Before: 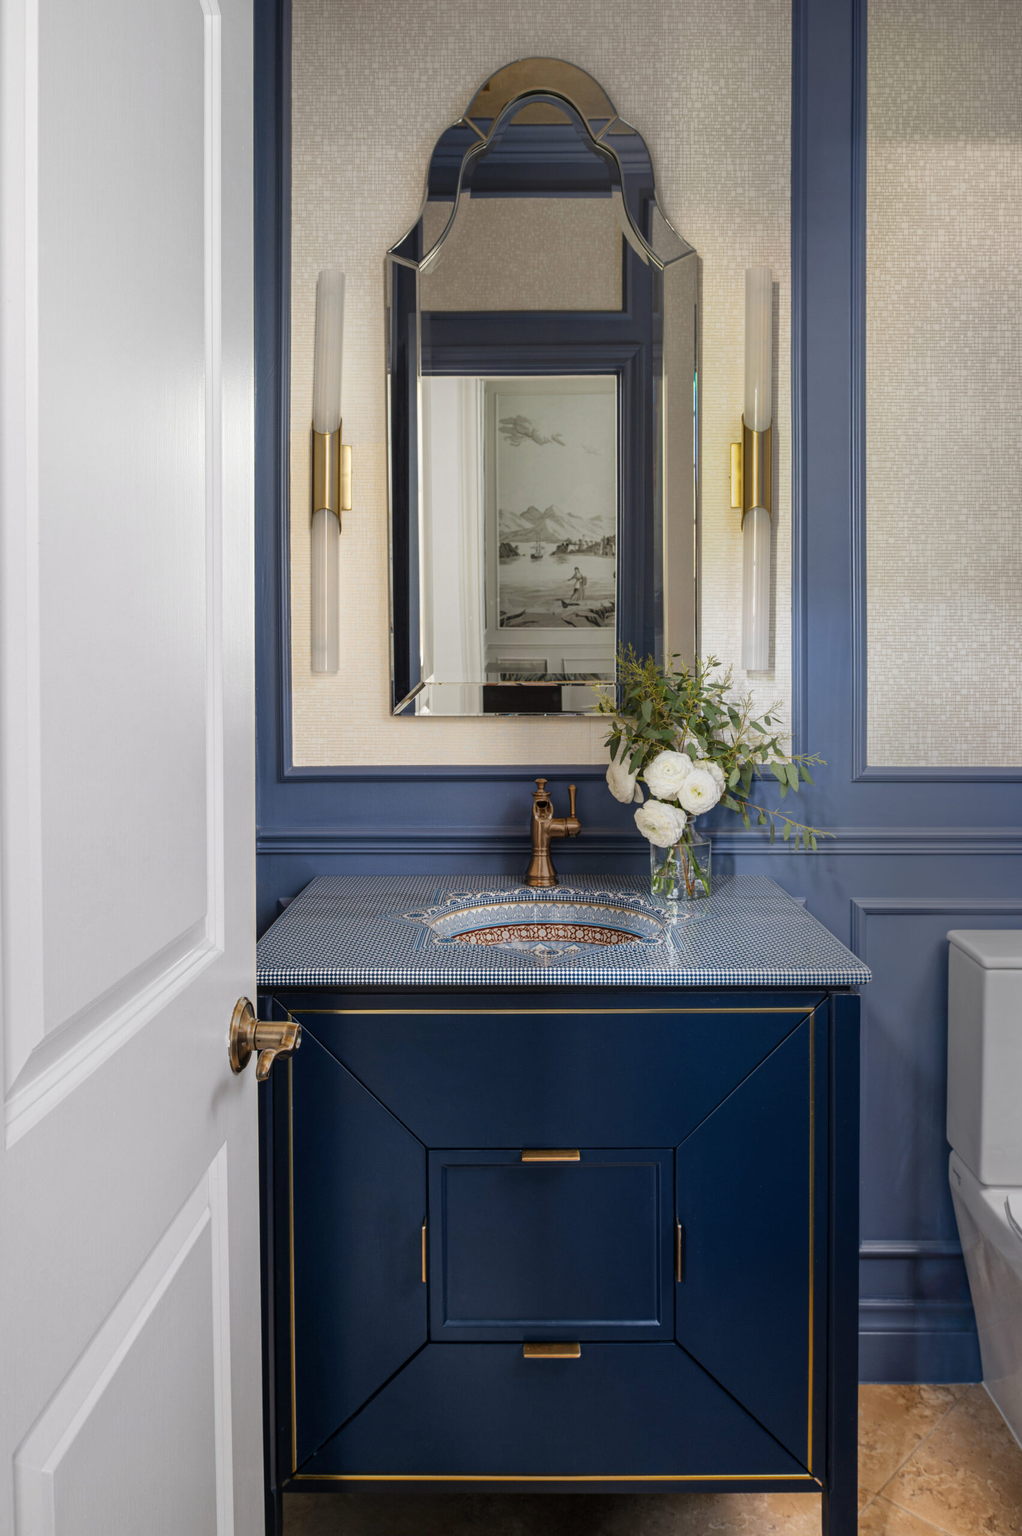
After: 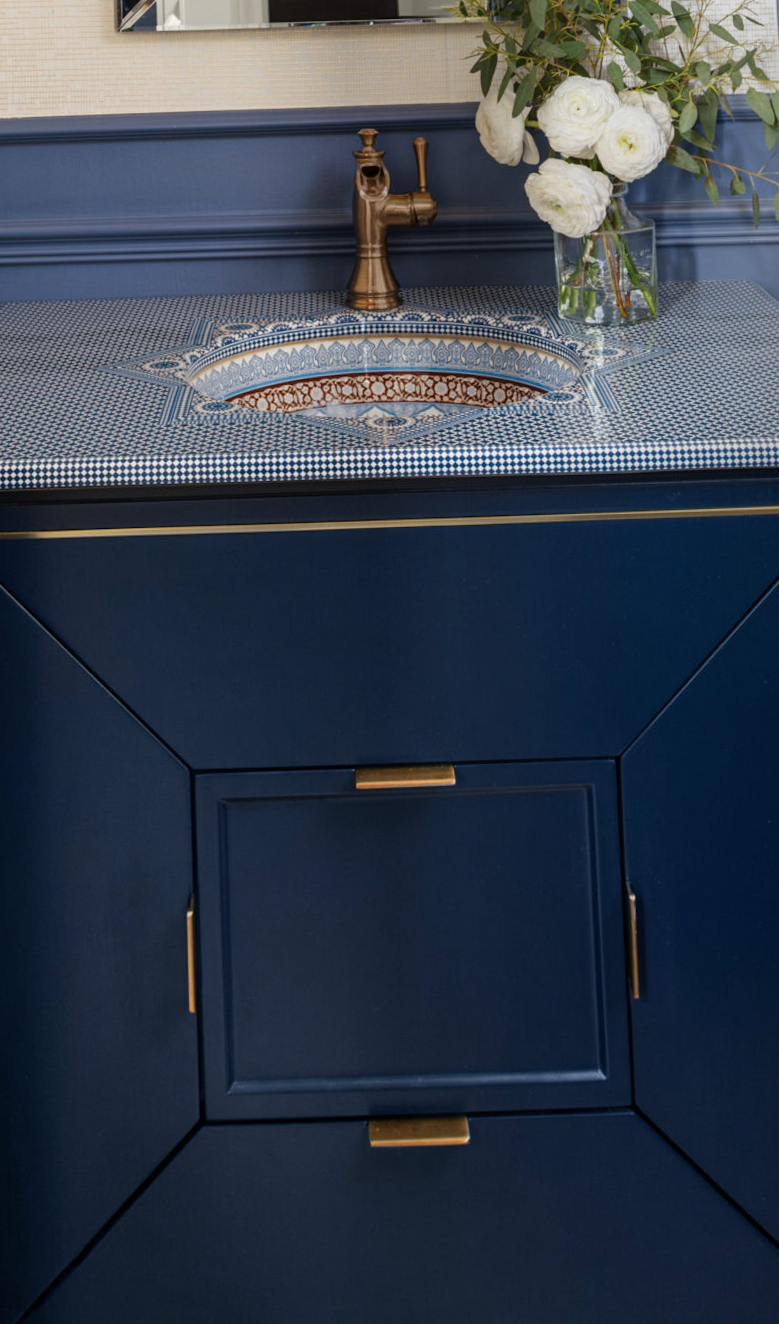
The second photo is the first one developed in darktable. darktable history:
rotate and perspective: rotation -1.68°, lens shift (vertical) -0.146, crop left 0.049, crop right 0.912, crop top 0.032, crop bottom 0.96
crop: left 29.672%, top 41.786%, right 20.851%, bottom 3.487%
